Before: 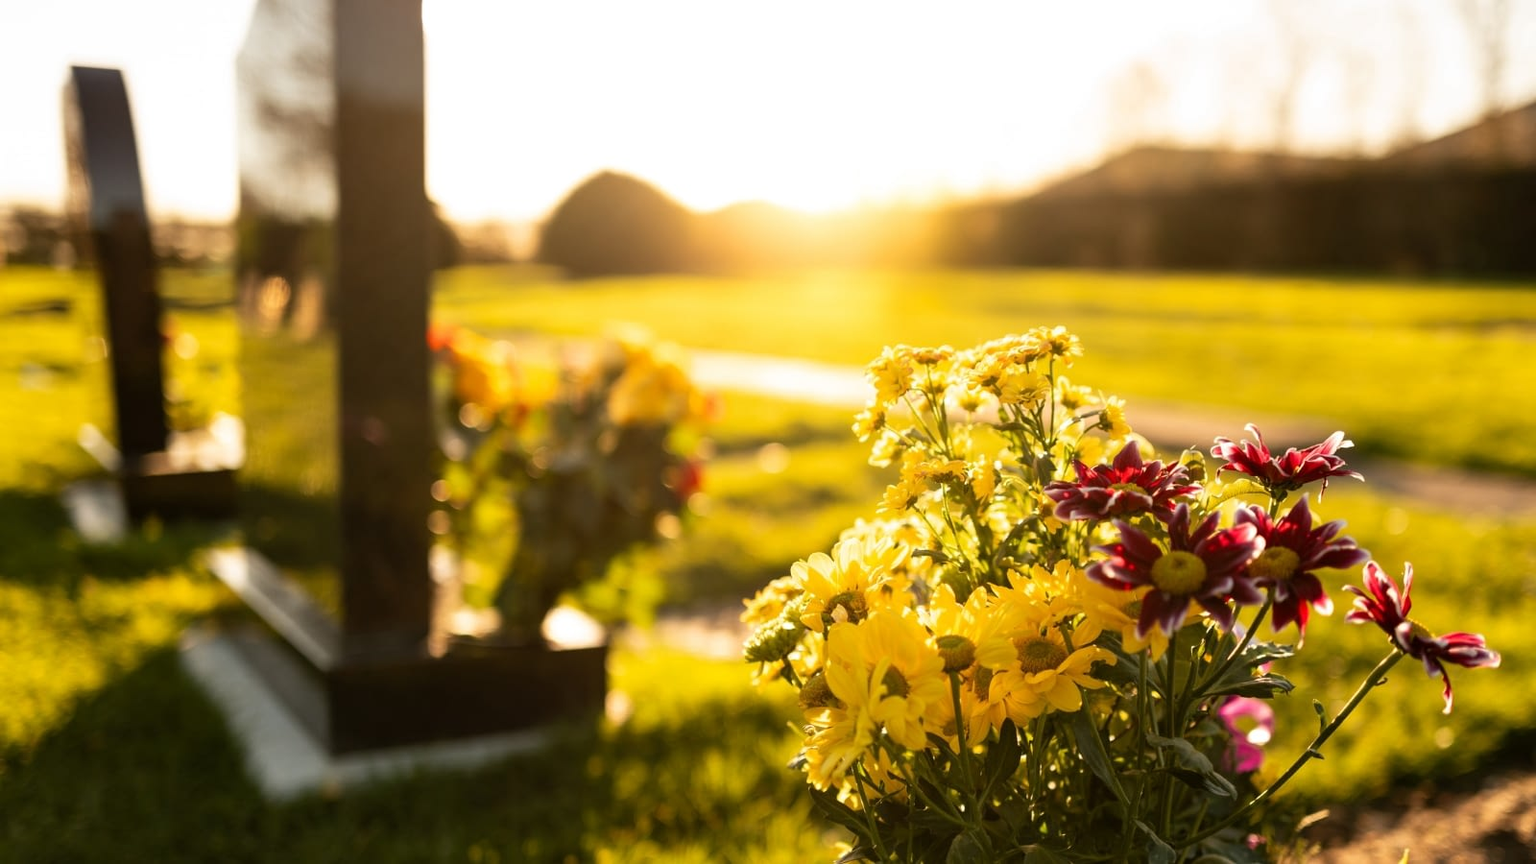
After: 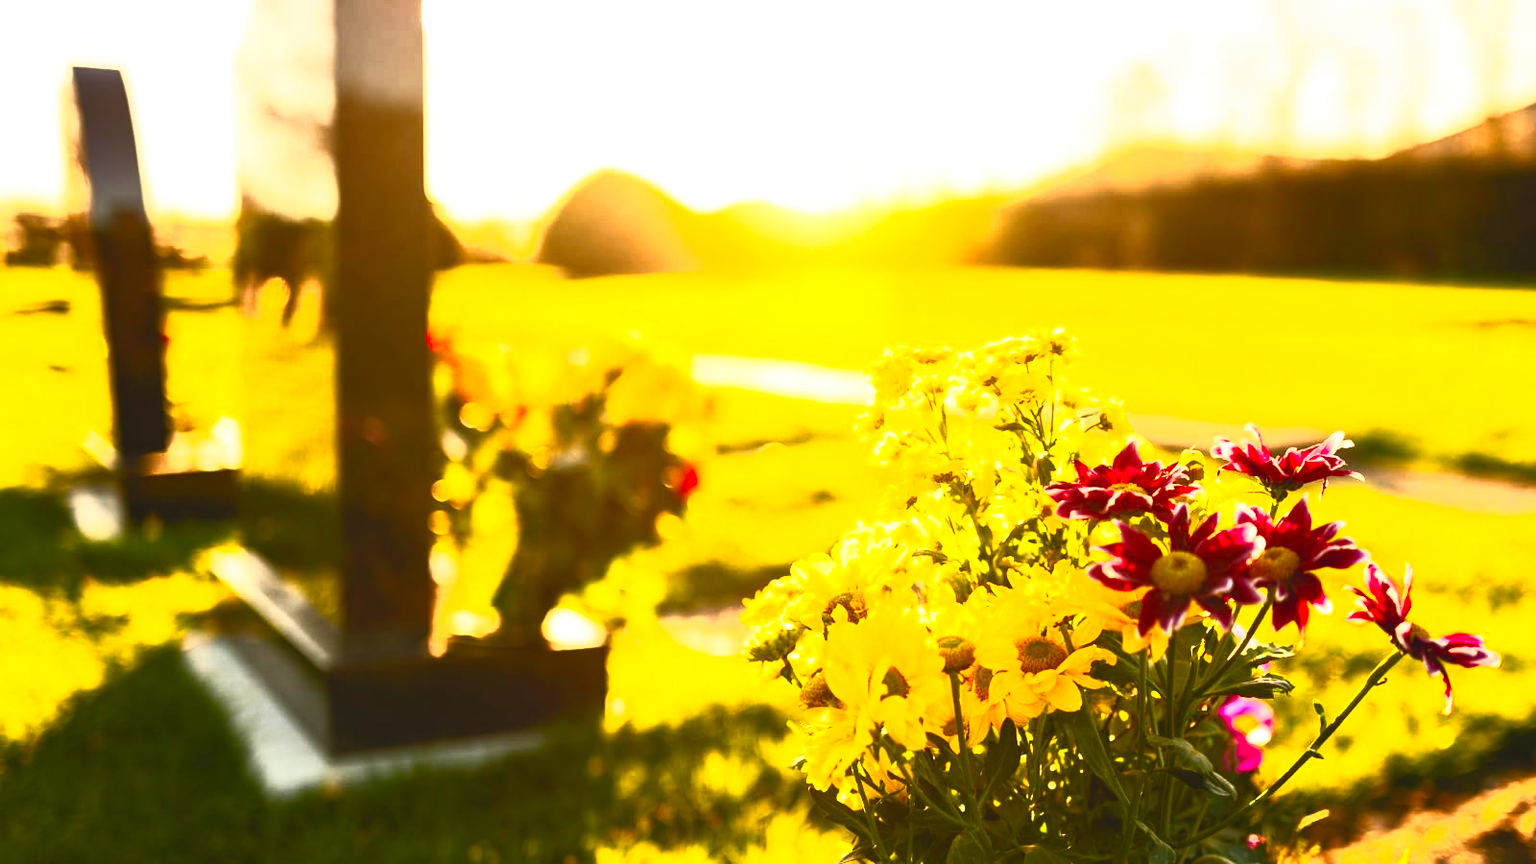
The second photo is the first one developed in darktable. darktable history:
contrast brightness saturation: contrast 1, brightness 1, saturation 1
